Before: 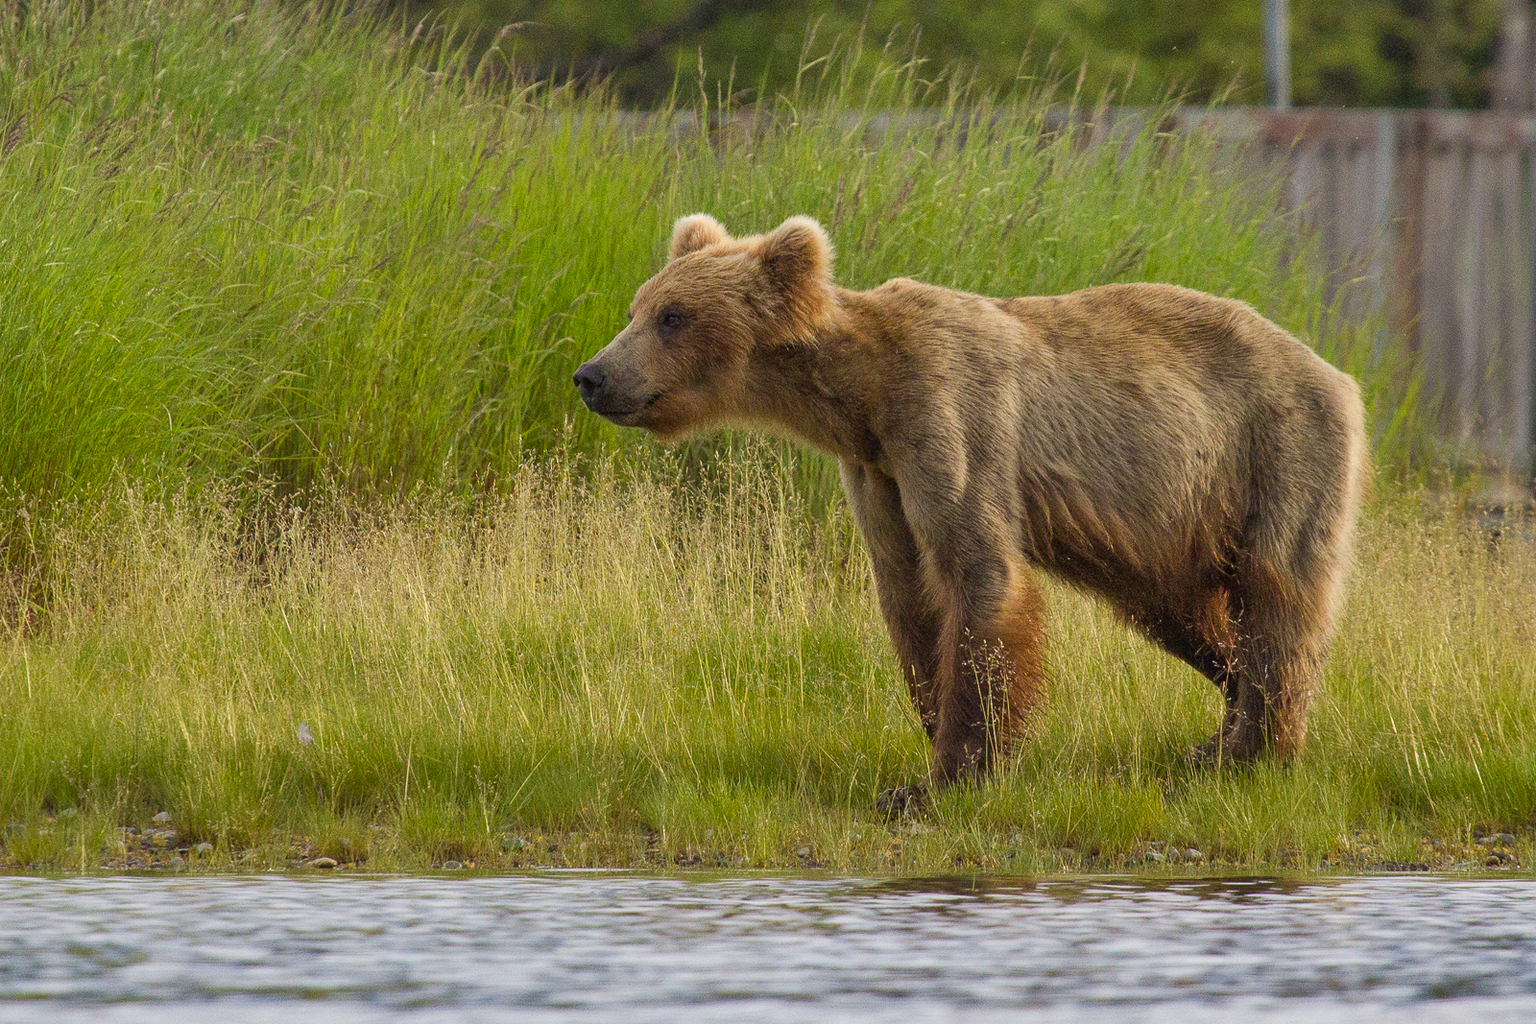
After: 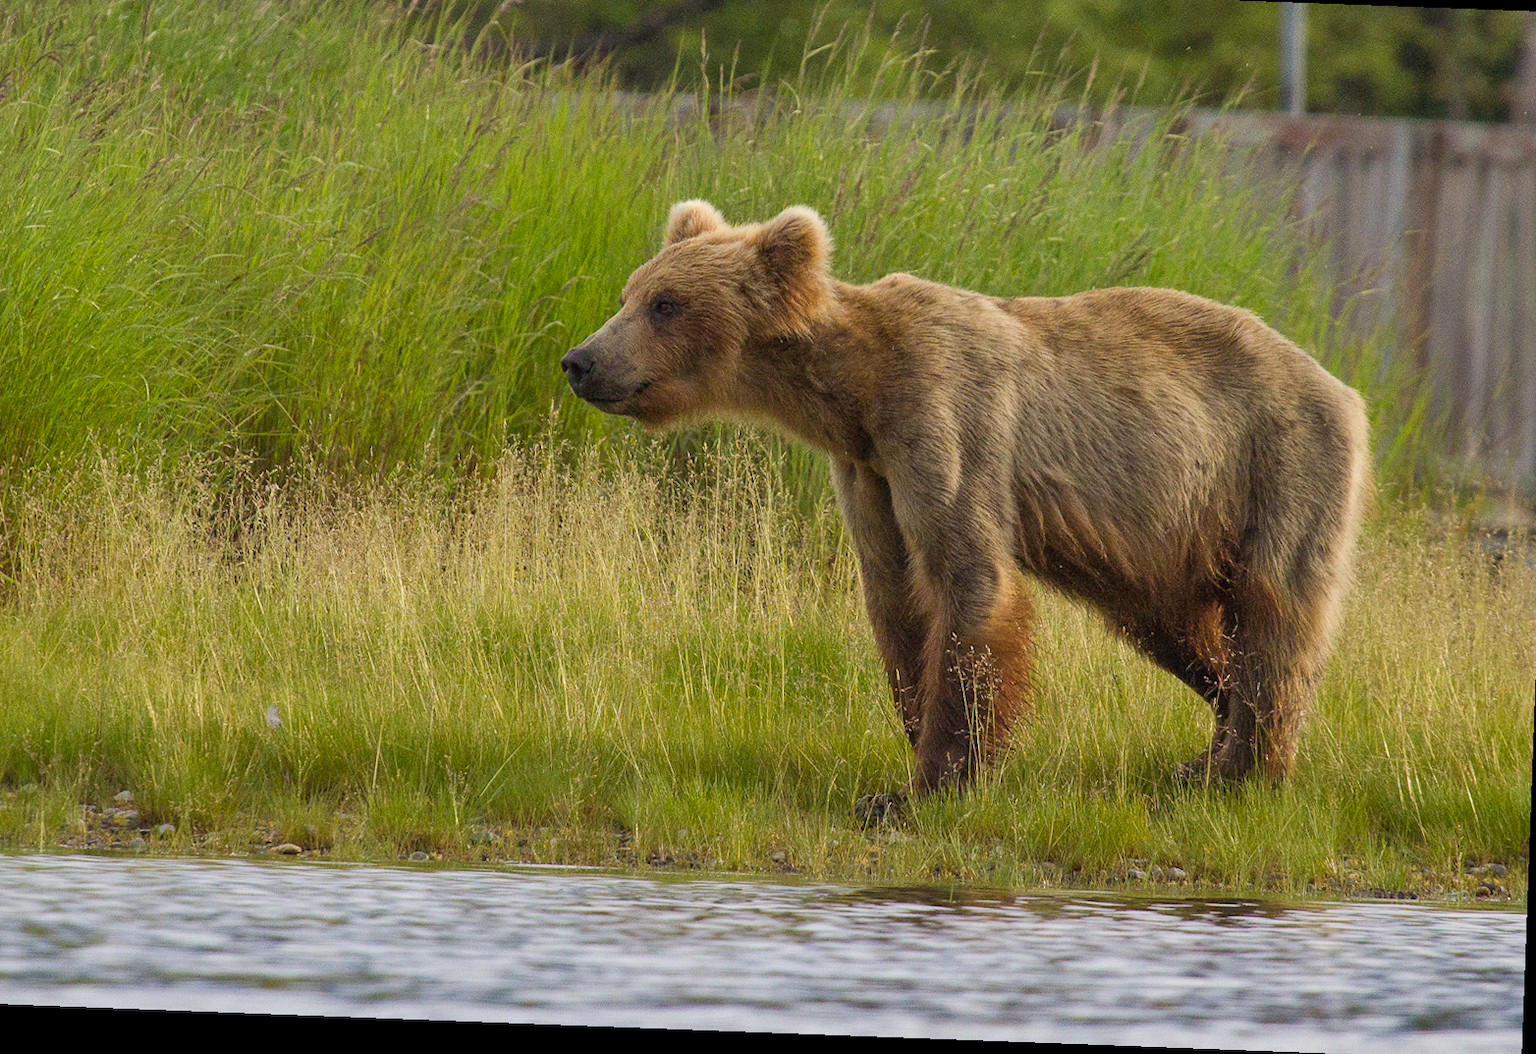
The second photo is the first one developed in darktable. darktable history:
crop and rotate: angle -2.13°, left 3.122%, top 4.143%, right 1.406%, bottom 0.455%
